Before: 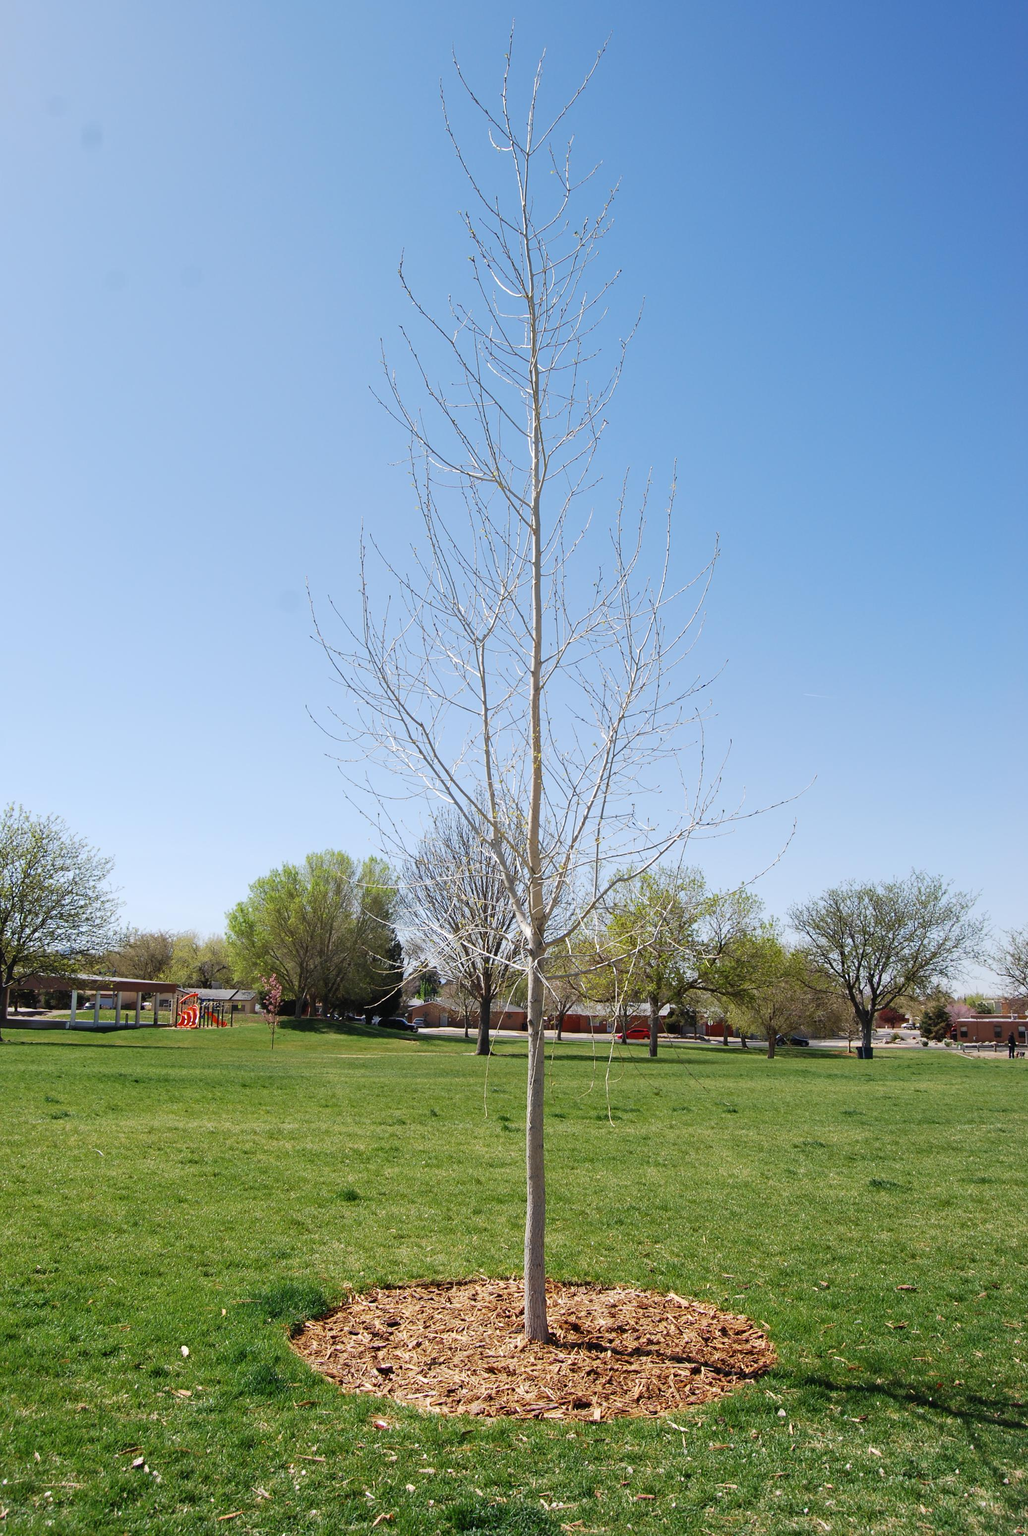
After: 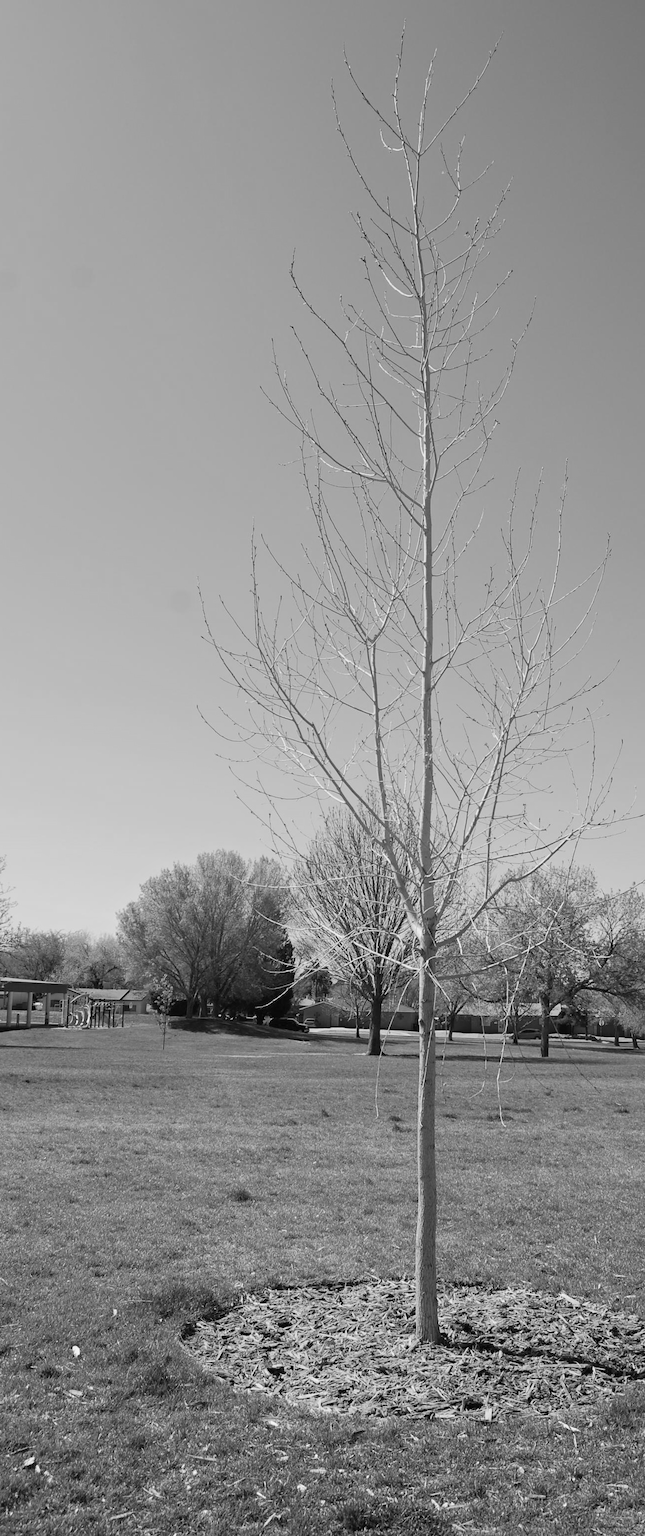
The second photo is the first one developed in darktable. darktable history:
crop: left 10.644%, right 26.528%
monochrome: a -74.22, b 78.2
